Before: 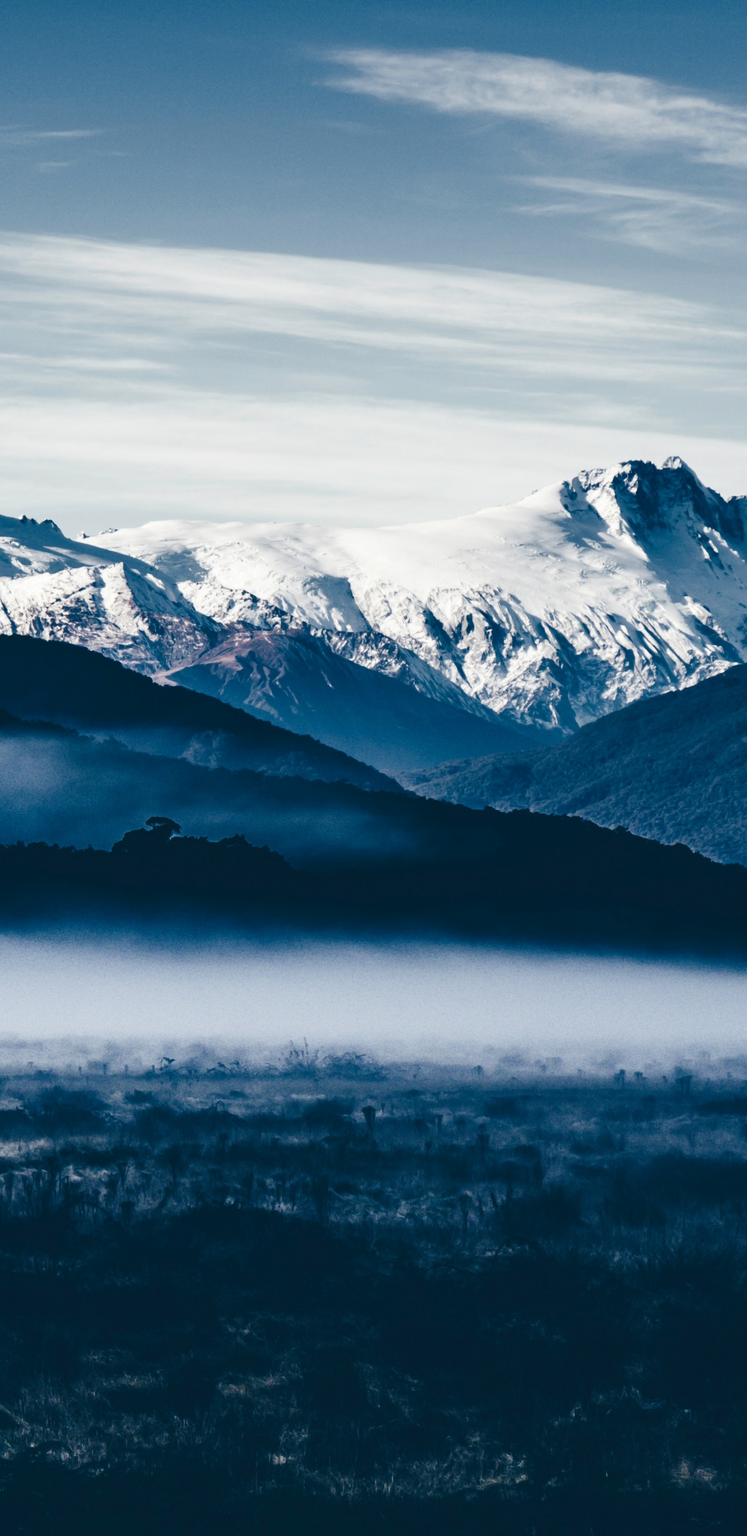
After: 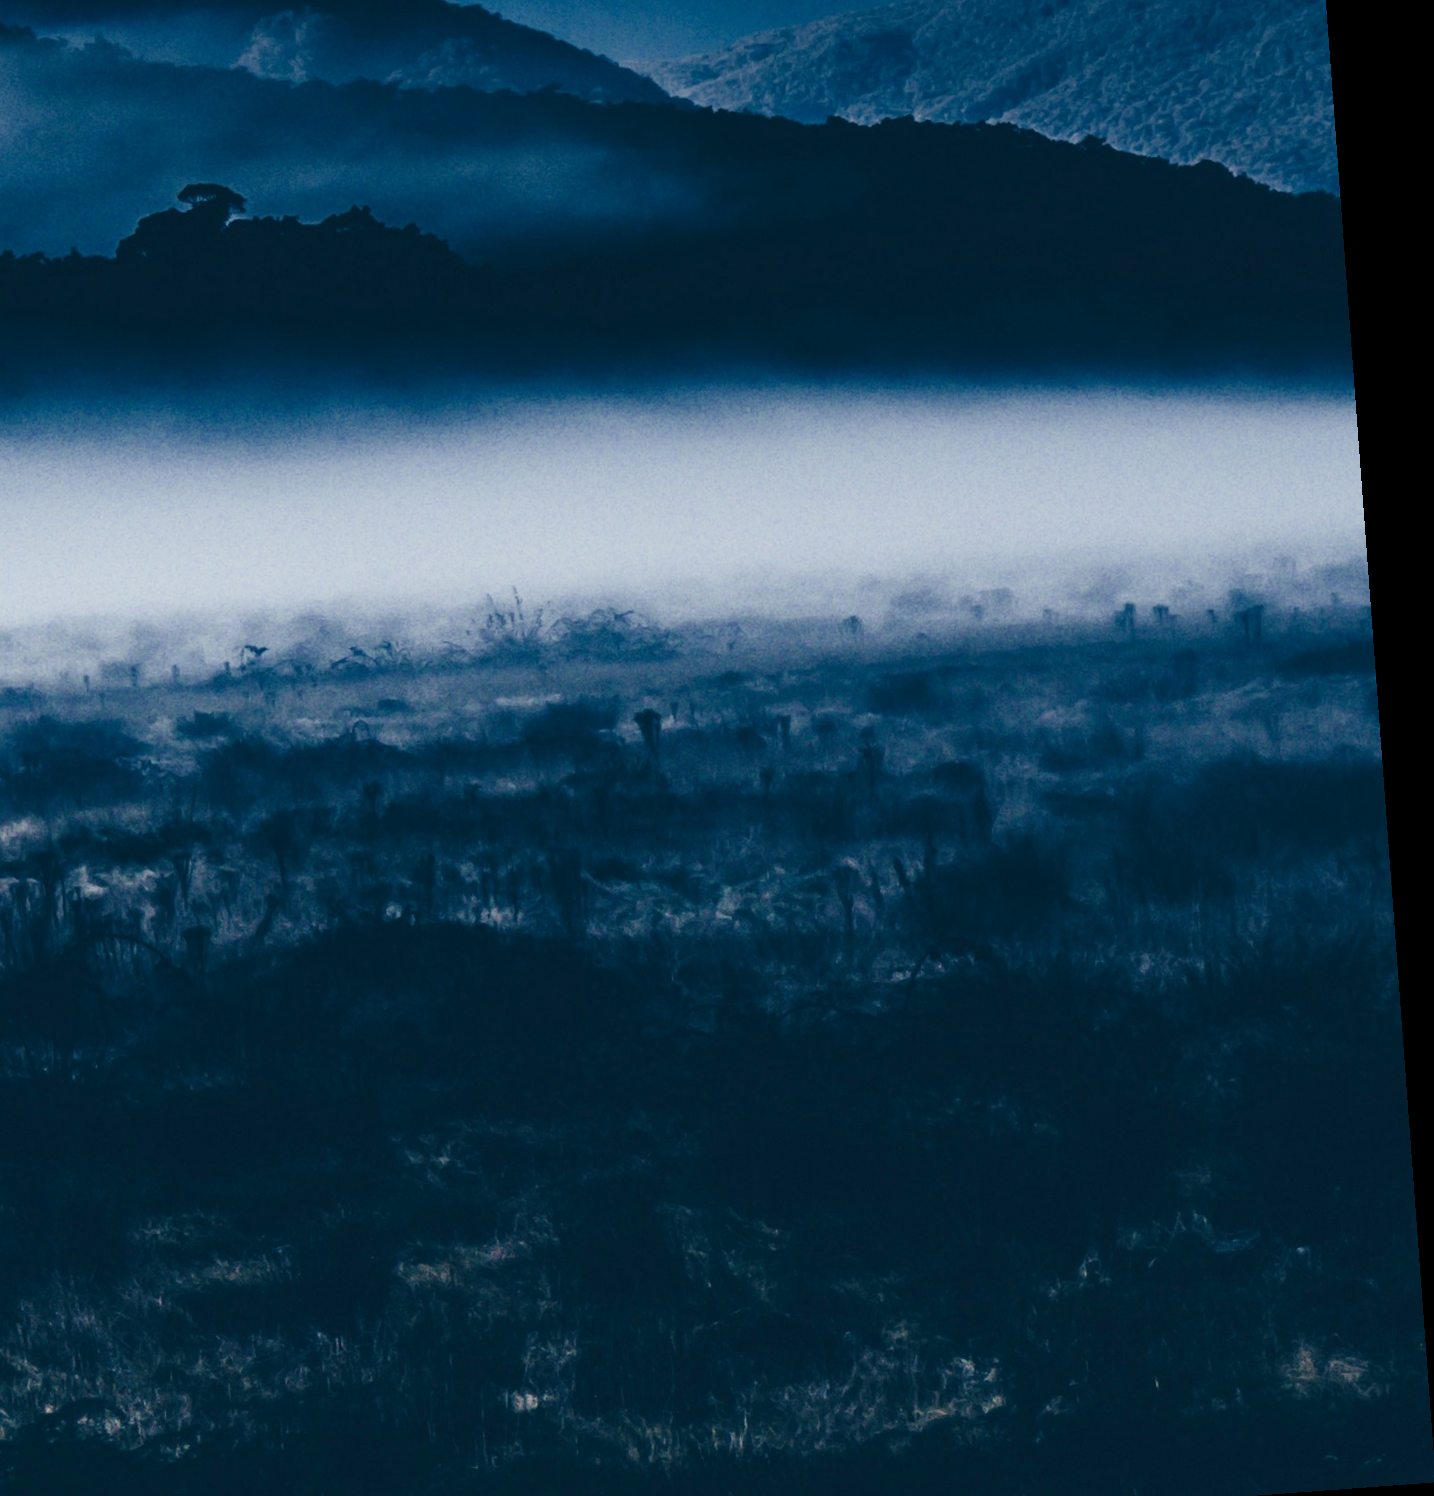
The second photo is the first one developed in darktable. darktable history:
rotate and perspective: rotation -4.25°, automatic cropping off
crop and rotate: left 13.306%, top 48.129%, bottom 2.928%
